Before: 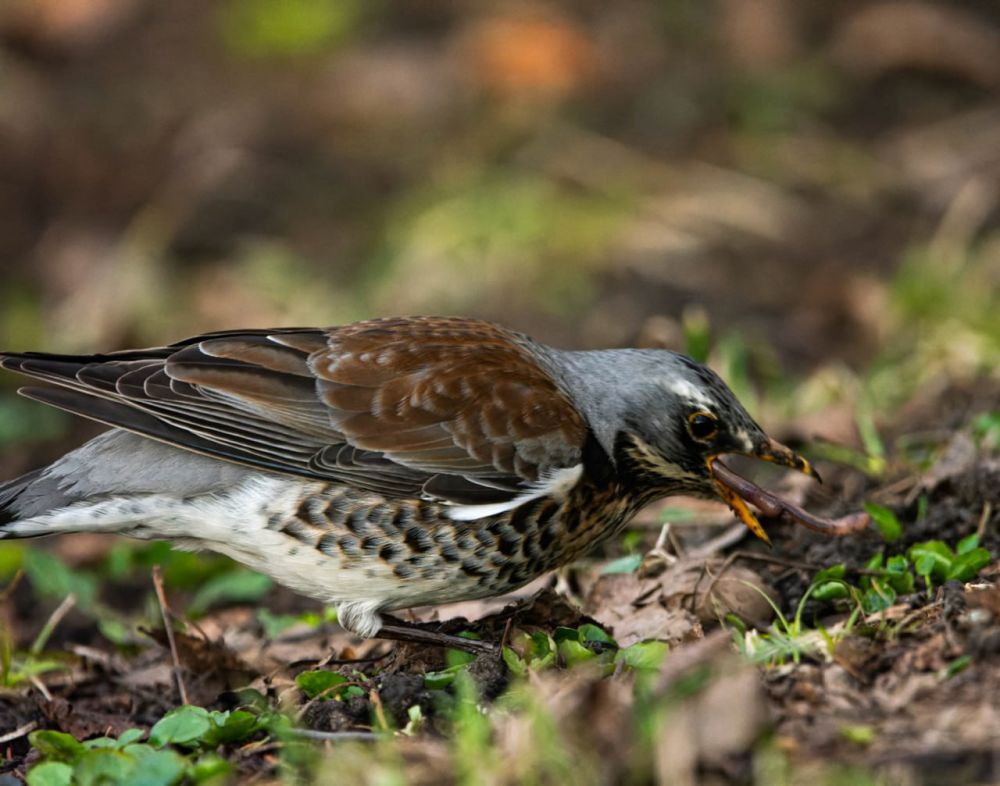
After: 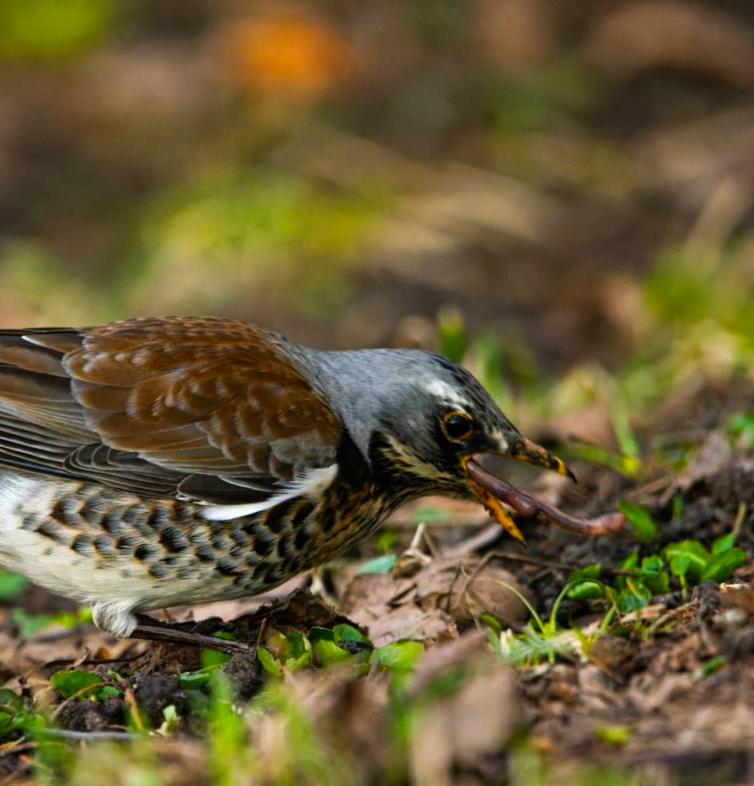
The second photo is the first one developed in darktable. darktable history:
crop and rotate: left 24.6%
color balance rgb: perceptual saturation grading › global saturation 25%, global vibrance 20%
